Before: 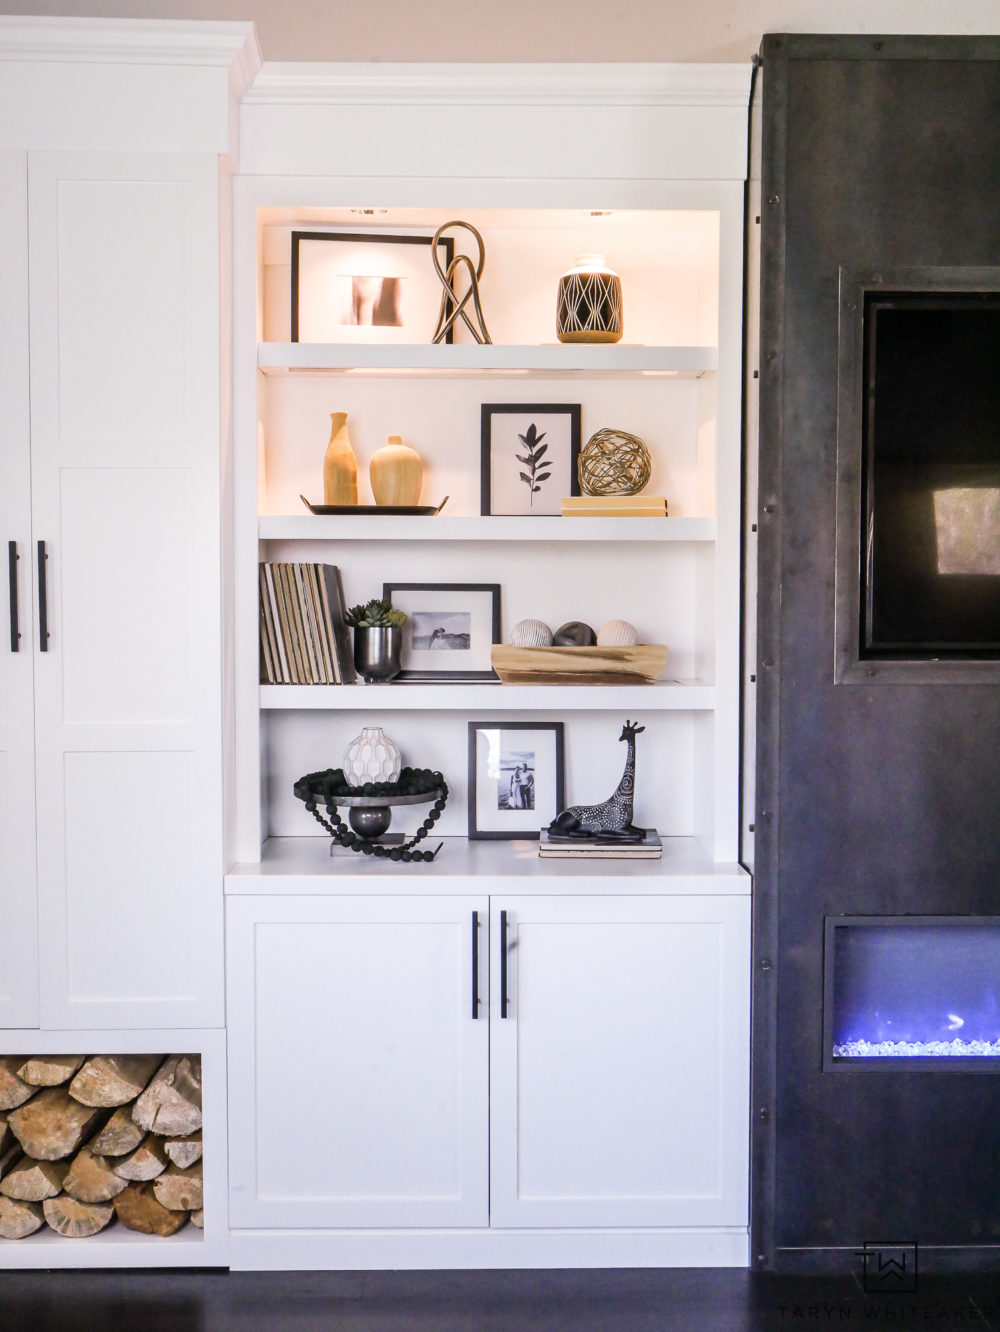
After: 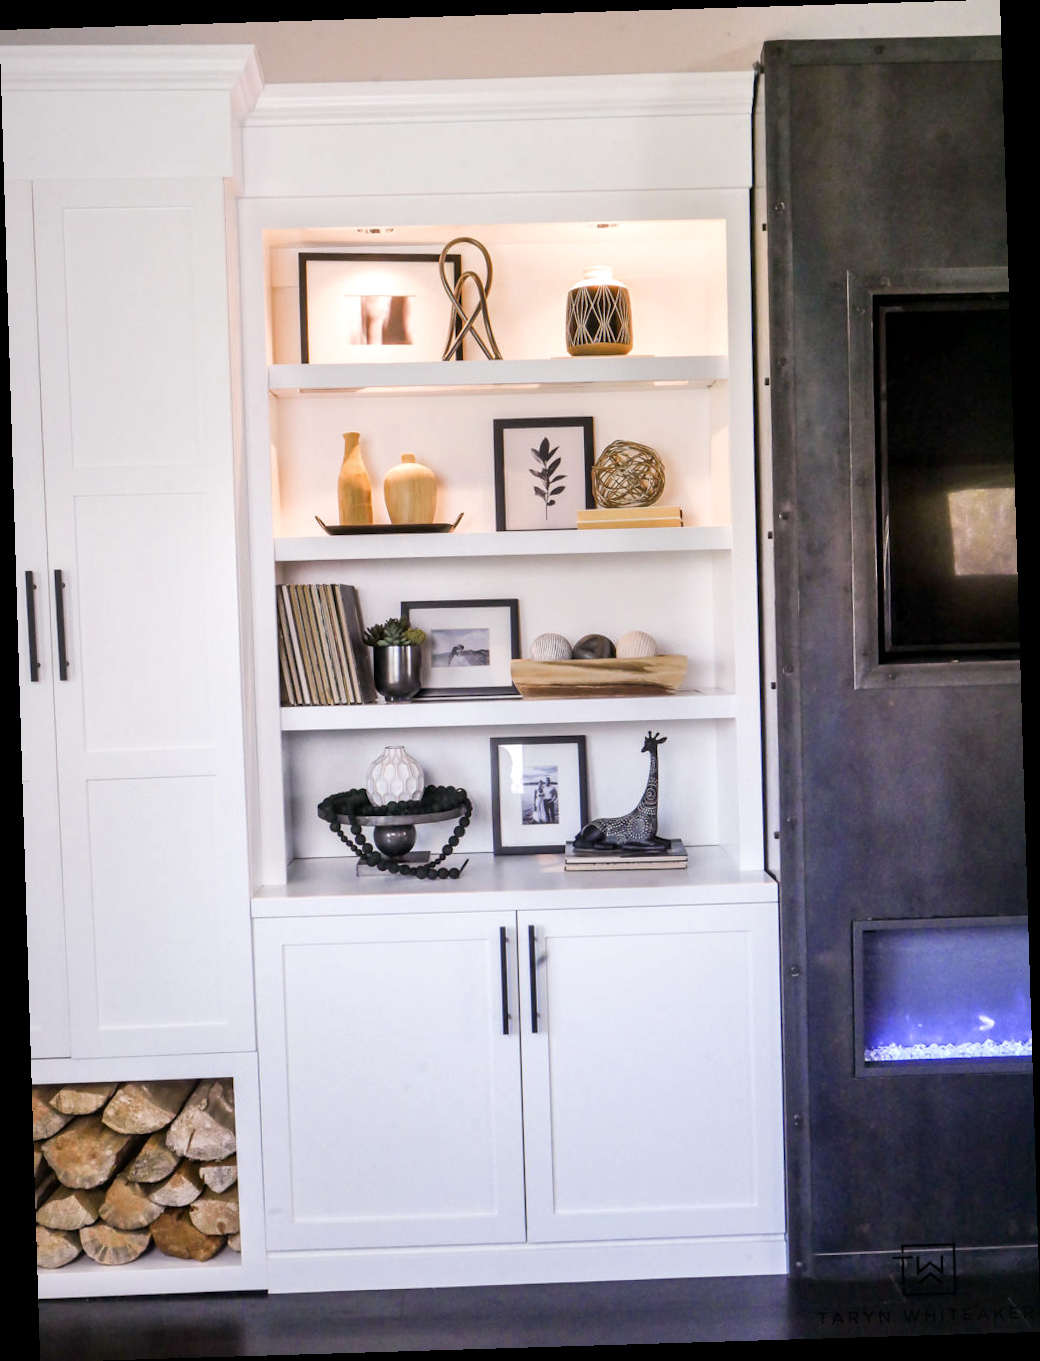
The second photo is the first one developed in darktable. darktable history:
local contrast: mode bilateral grid, contrast 20, coarseness 50, detail 130%, midtone range 0.2
color balance rgb: global vibrance 6.81%, saturation formula JzAzBz (2021)
rotate and perspective: rotation -1.75°, automatic cropping off
